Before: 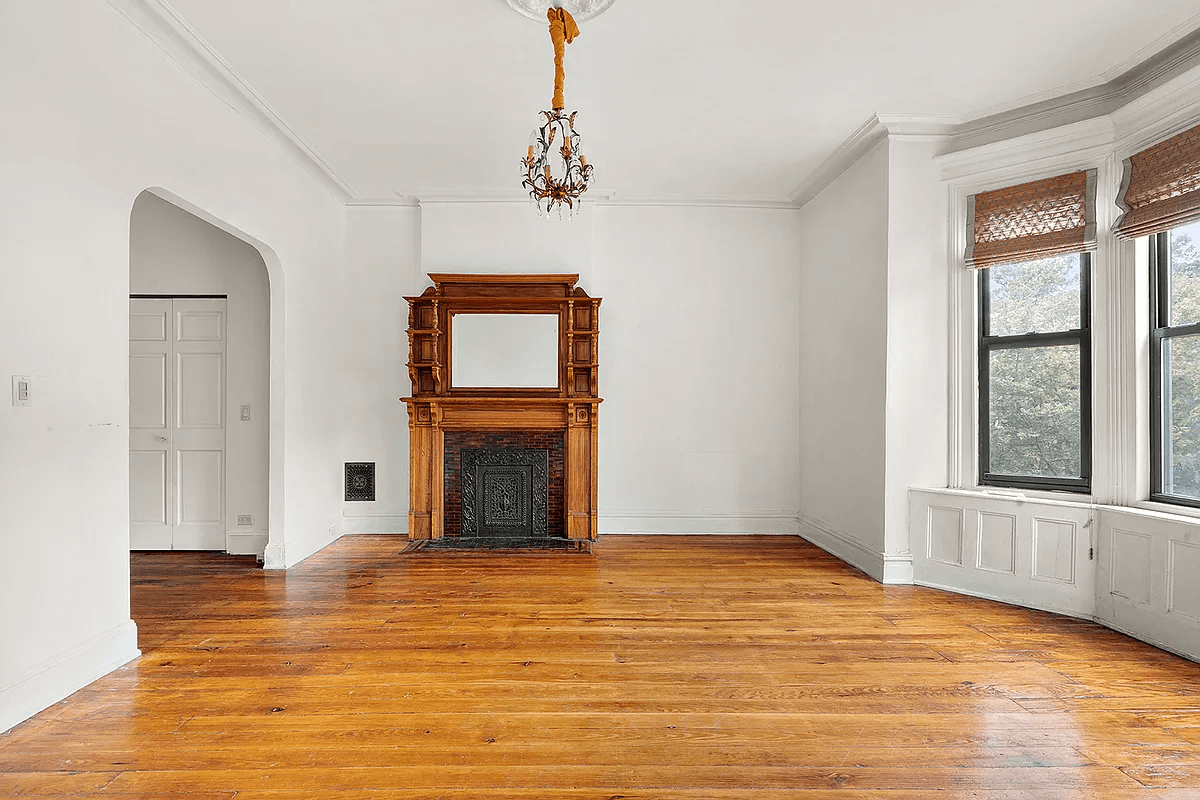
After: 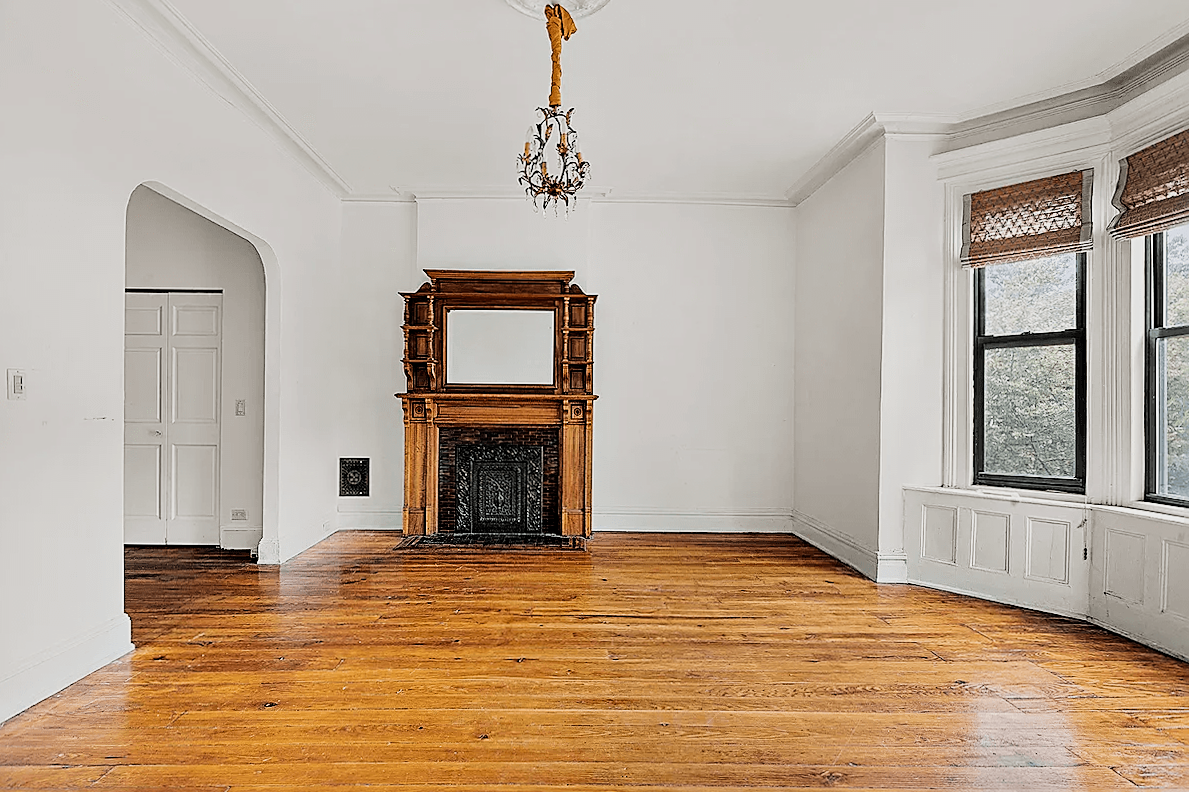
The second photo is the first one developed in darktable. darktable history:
sharpen: amount 0.738
levels: levels [0, 0.51, 1]
crop and rotate: angle -0.35°
filmic rgb: black relative exposure -5.08 EV, white relative exposure 3.95 EV, hardness 2.89, contrast 1.298, highlights saturation mix -30.31%
